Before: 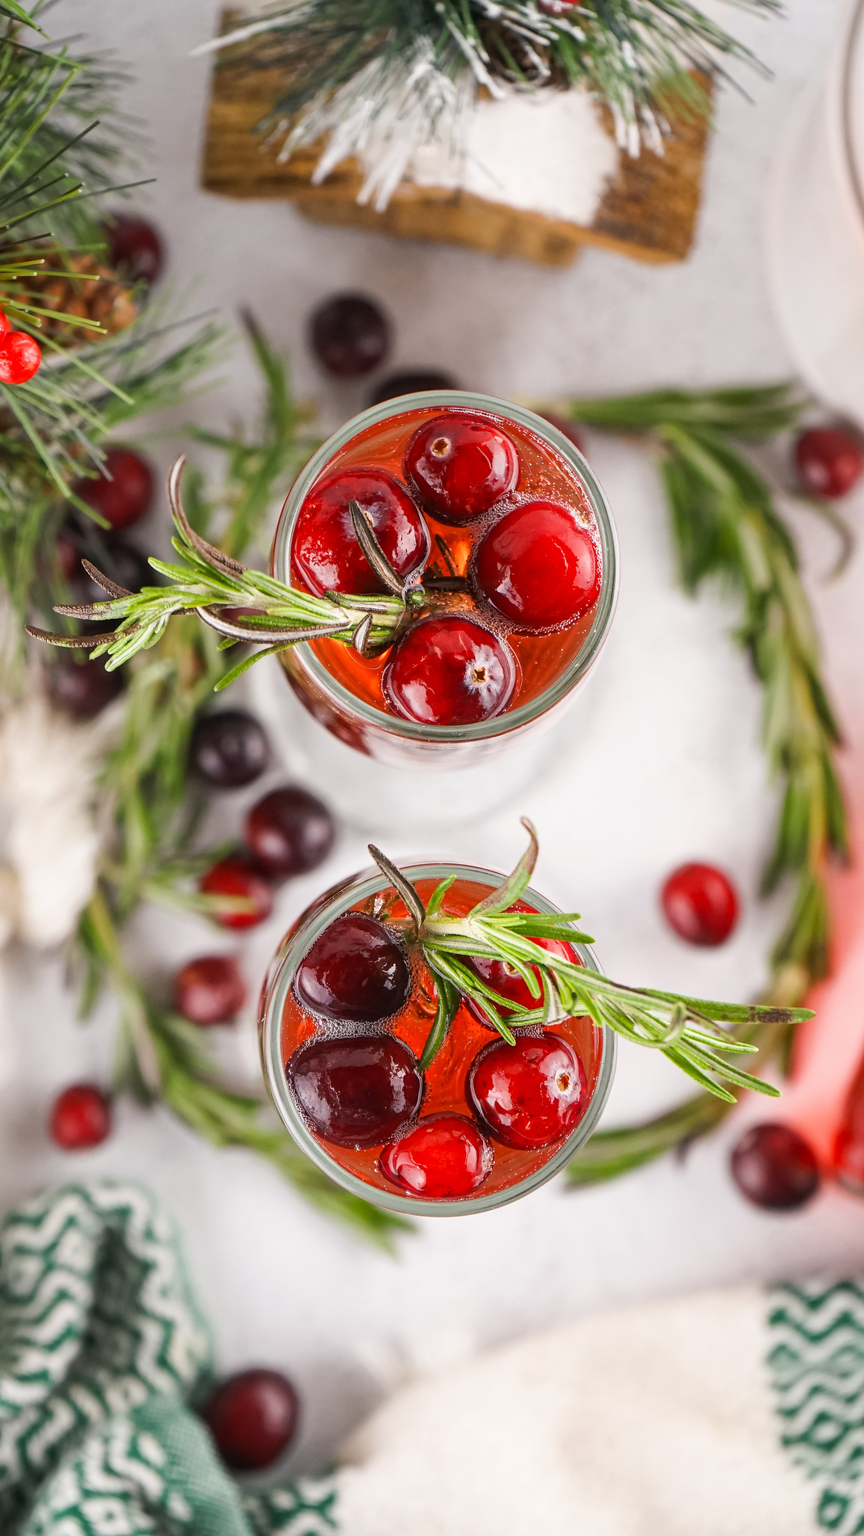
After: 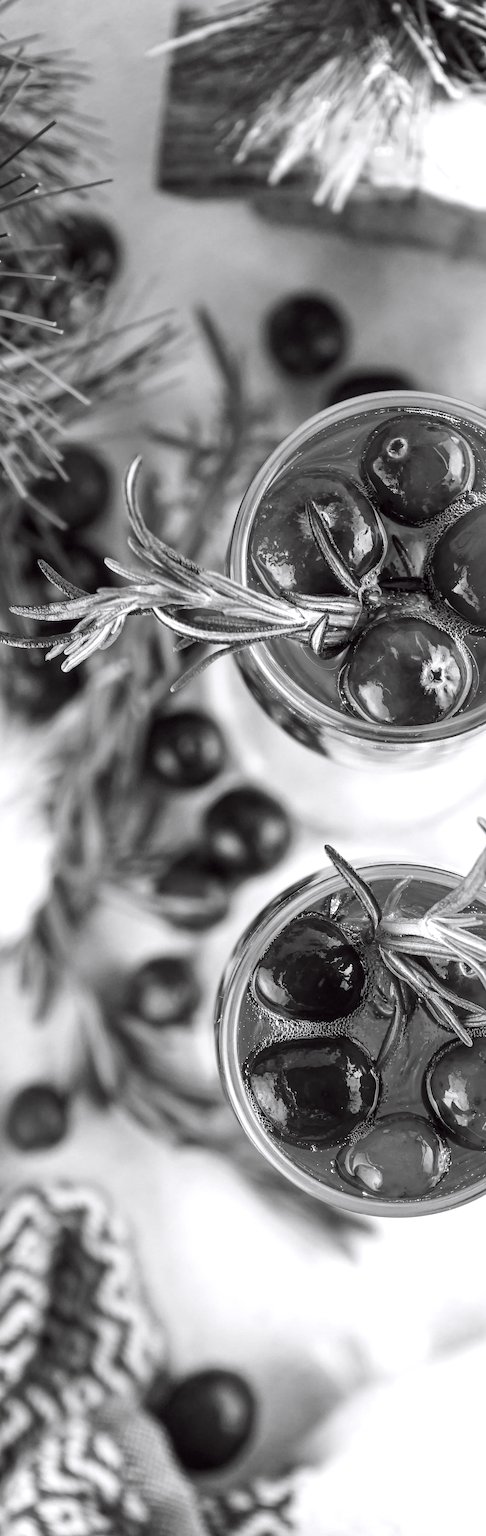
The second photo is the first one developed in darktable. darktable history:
color balance: lift [1, 1.001, 0.999, 1.001], gamma [1, 1.004, 1.007, 0.993], gain [1, 0.991, 0.987, 1.013], contrast 7.5%, contrast fulcrum 10%, output saturation 115%
local contrast: highlights 100%, shadows 100%, detail 120%, midtone range 0.2
crop: left 5.114%, right 38.589%
color calibration: output gray [0.25, 0.35, 0.4, 0], x 0.383, y 0.372, temperature 3905.17 K
